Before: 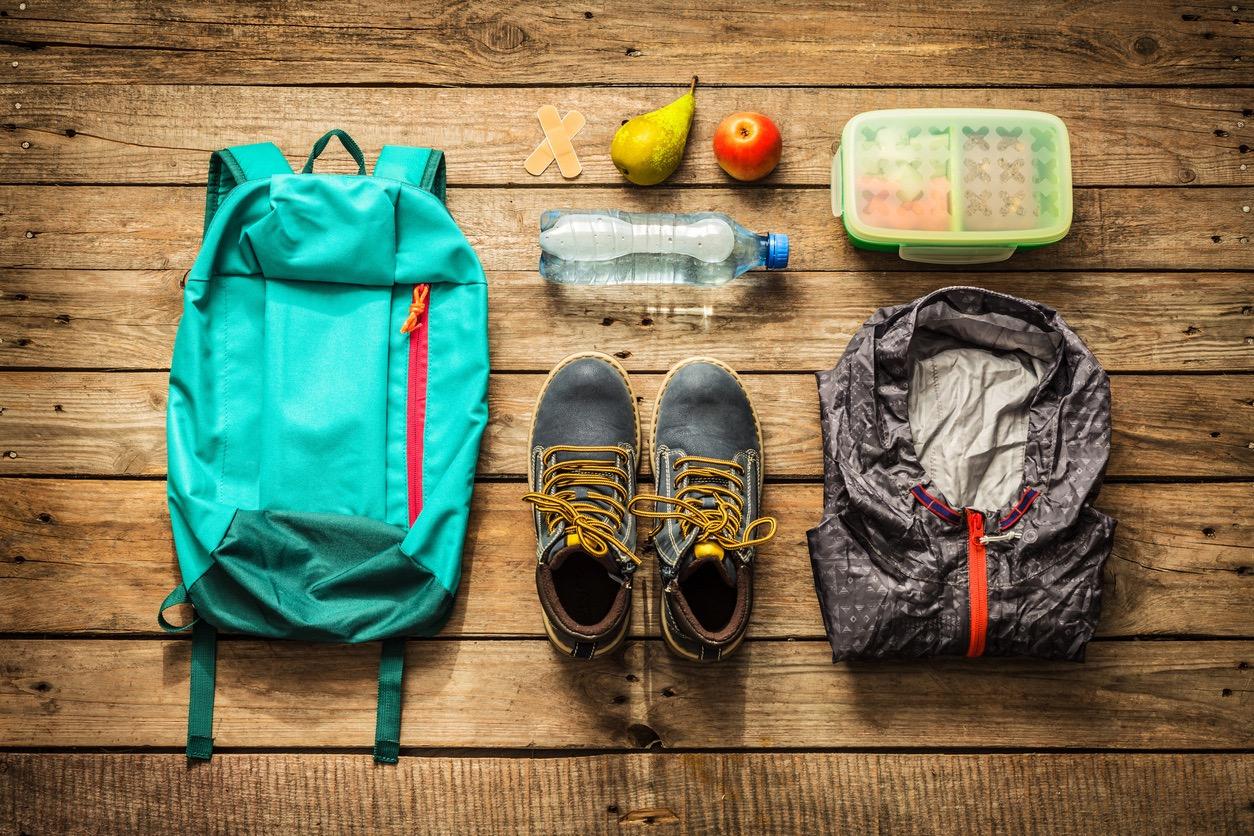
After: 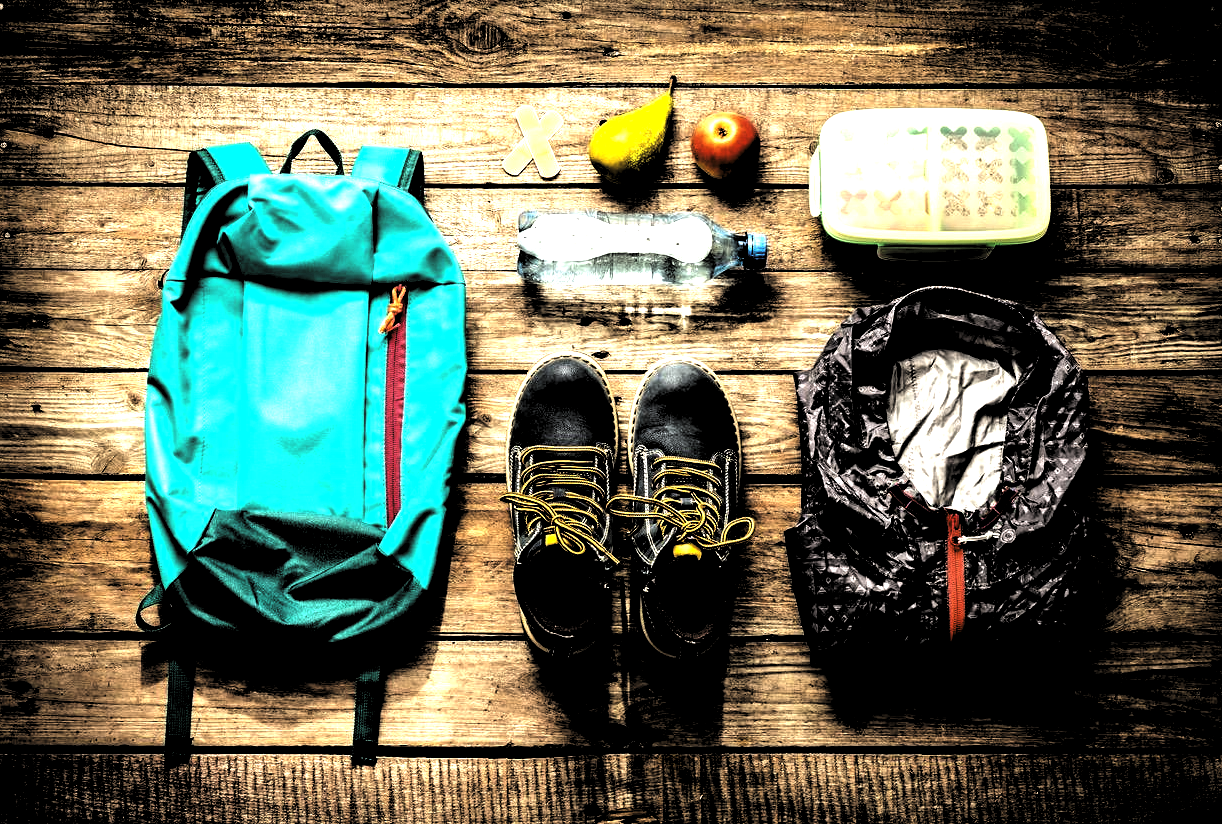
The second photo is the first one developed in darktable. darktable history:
exposure: black level correction 0, exposure 1.018 EV, compensate highlight preservation false
tone equalizer: smoothing diameter 24.9%, edges refinement/feathering 13.9, preserve details guided filter
crop and rotate: left 1.781%, right 0.761%, bottom 1.417%
levels: levels [0.514, 0.759, 1]
